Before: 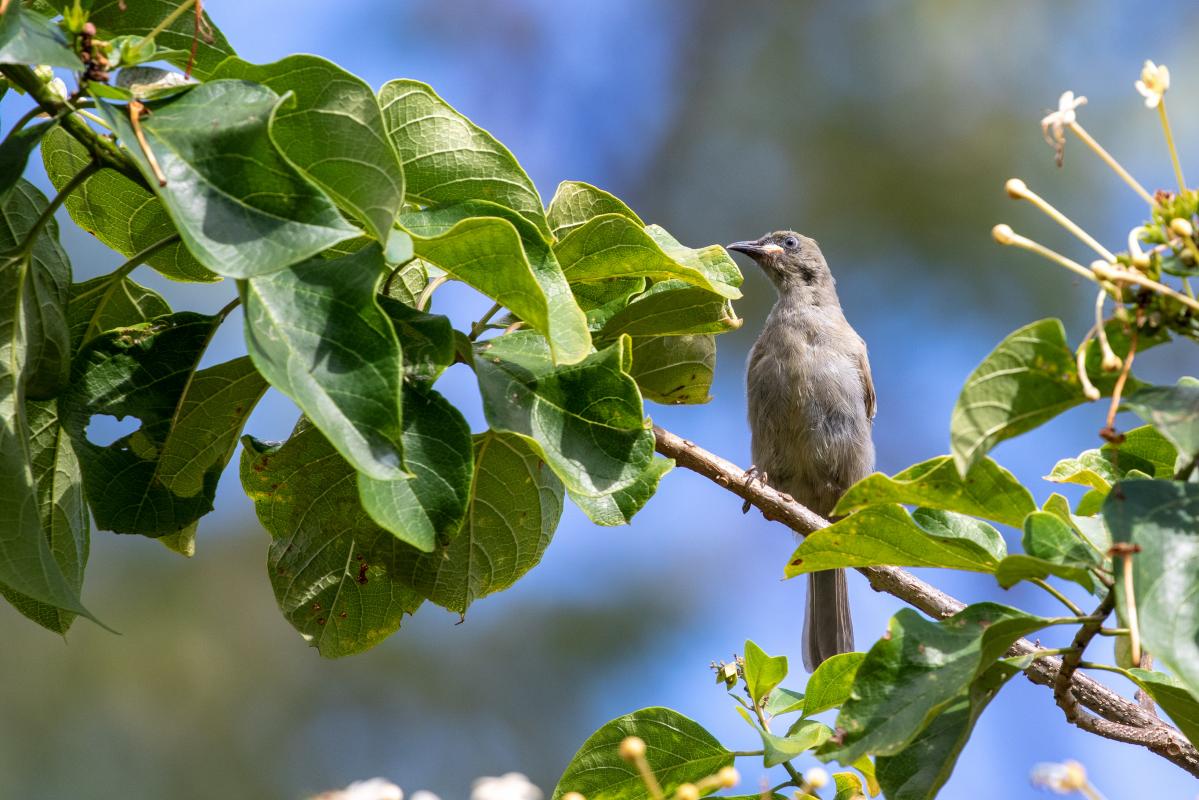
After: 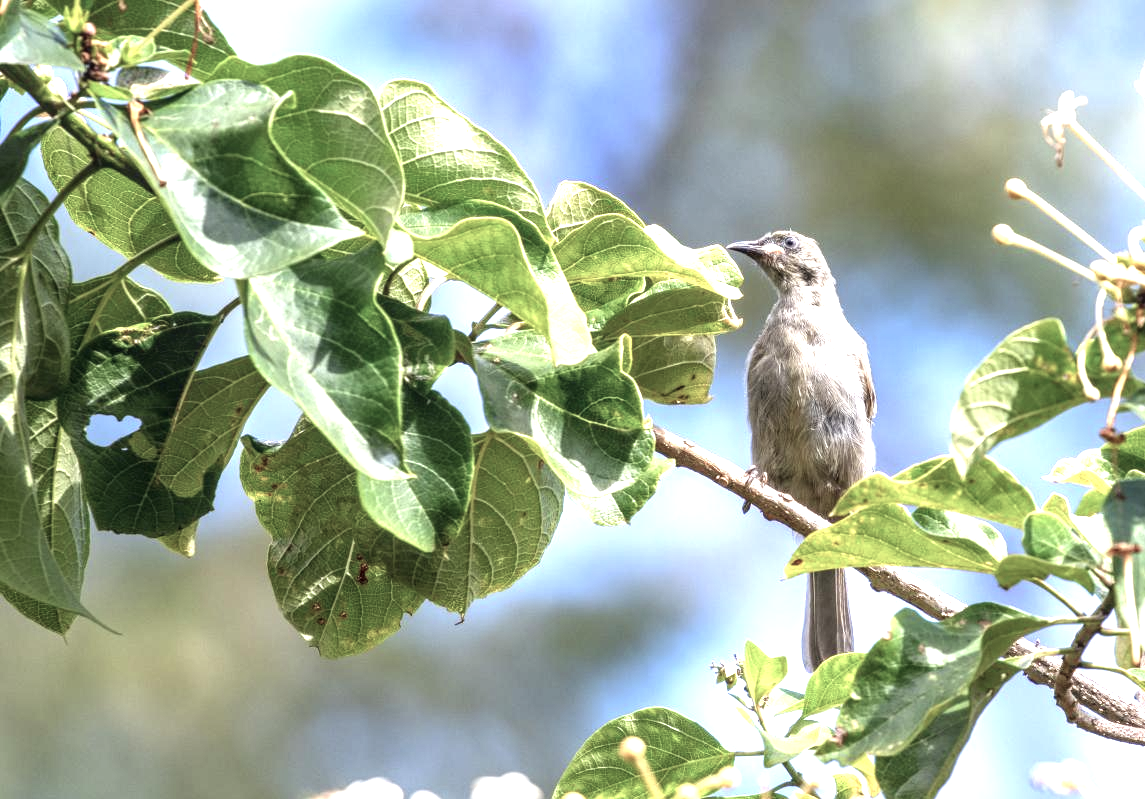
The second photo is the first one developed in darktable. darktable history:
local contrast: on, module defaults
exposure: black level correction 0, exposure 1.2 EV, compensate highlight preservation false
color balance rgb: shadows lift › chroma 3.149%, shadows lift › hue 281.24°, global offset › luminance 0.277%, perceptual saturation grading › global saturation -32.317%
crop: right 4.428%, bottom 0.048%
